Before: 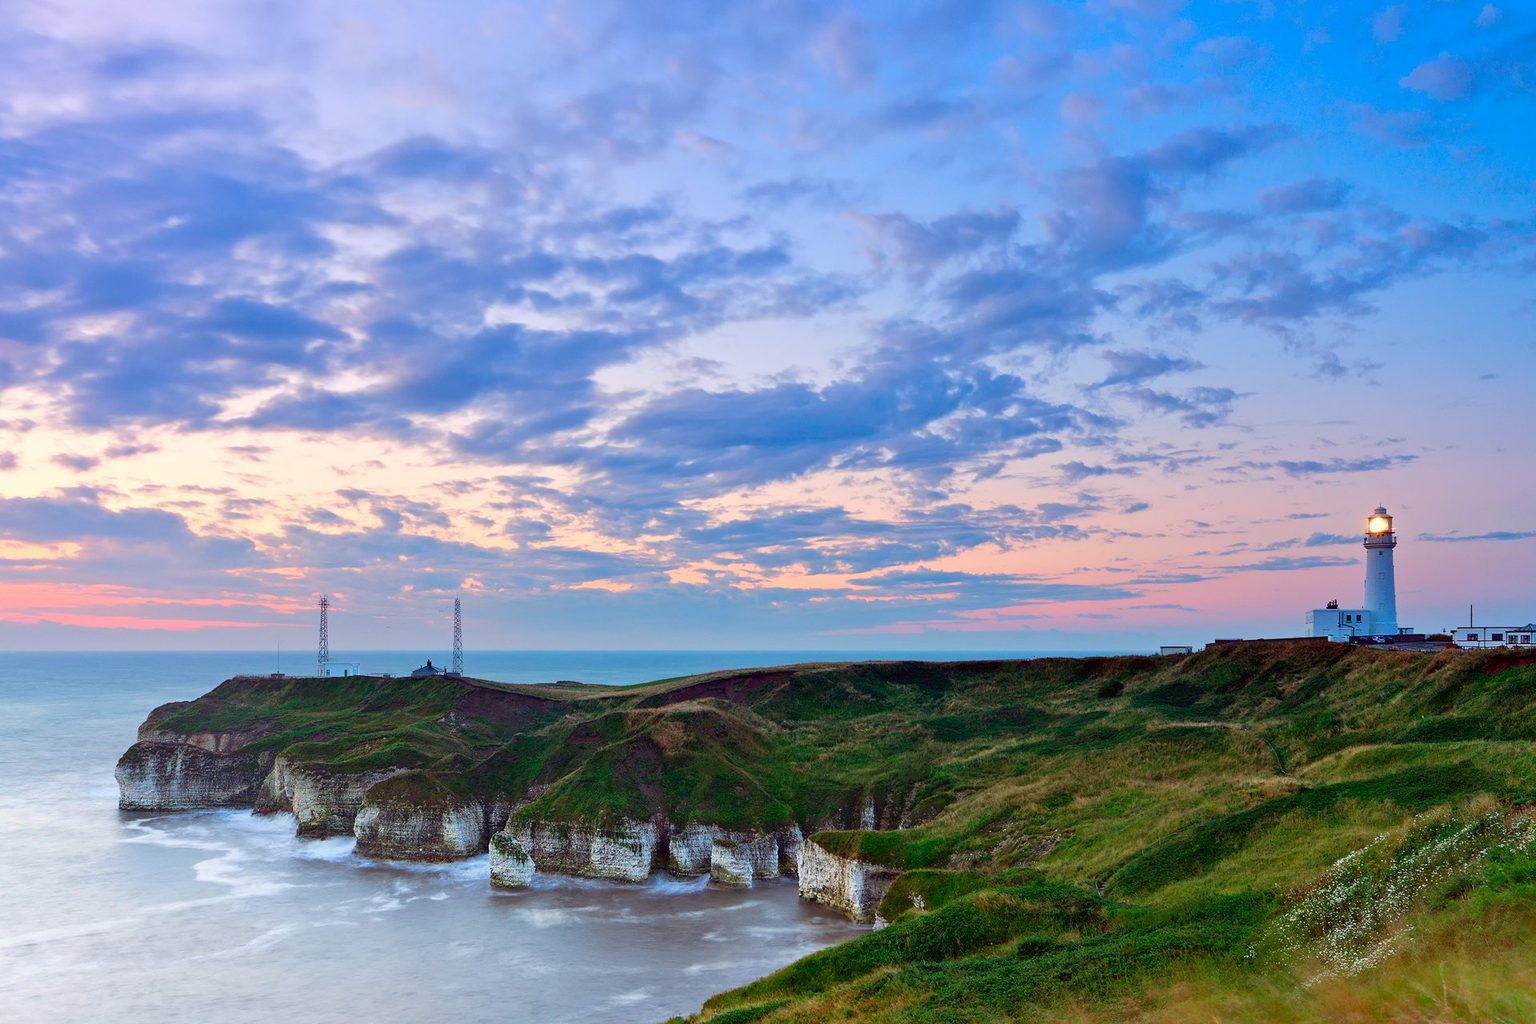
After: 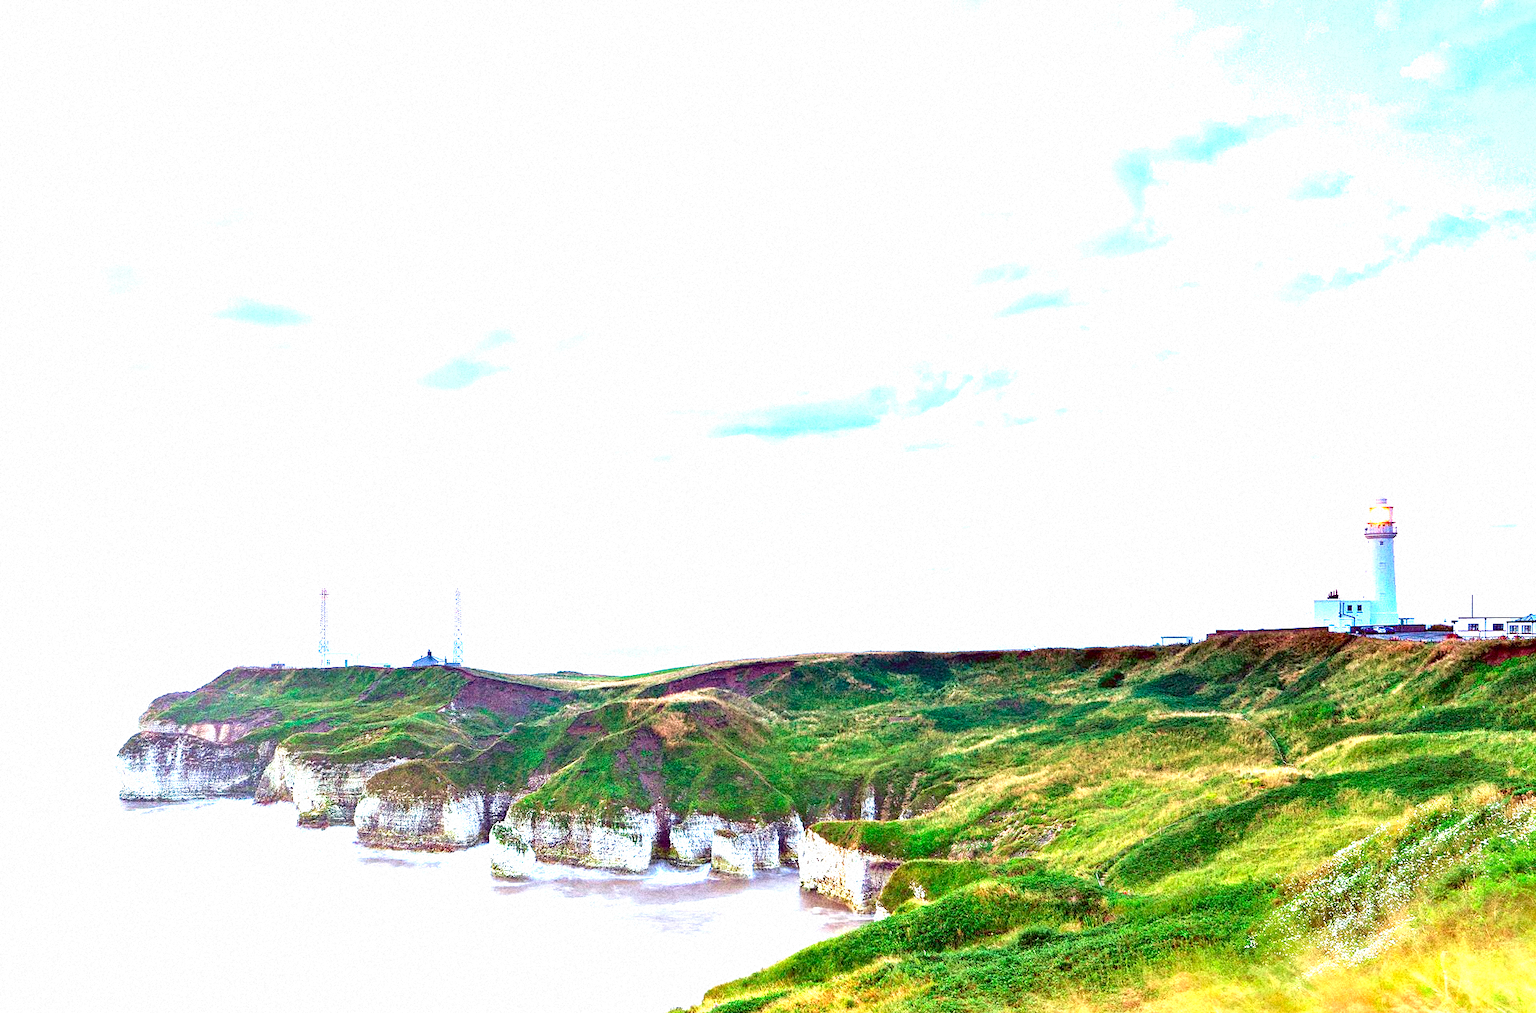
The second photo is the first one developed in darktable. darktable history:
crop: top 1.049%, right 0.001%
exposure: black level correction 0.001, exposure 2.607 EV, compensate exposure bias true, compensate highlight preservation false
grain: coarseness 14.49 ISO, strength 48.04%, mid-tones bias 35%
velvia: on, module defaults
